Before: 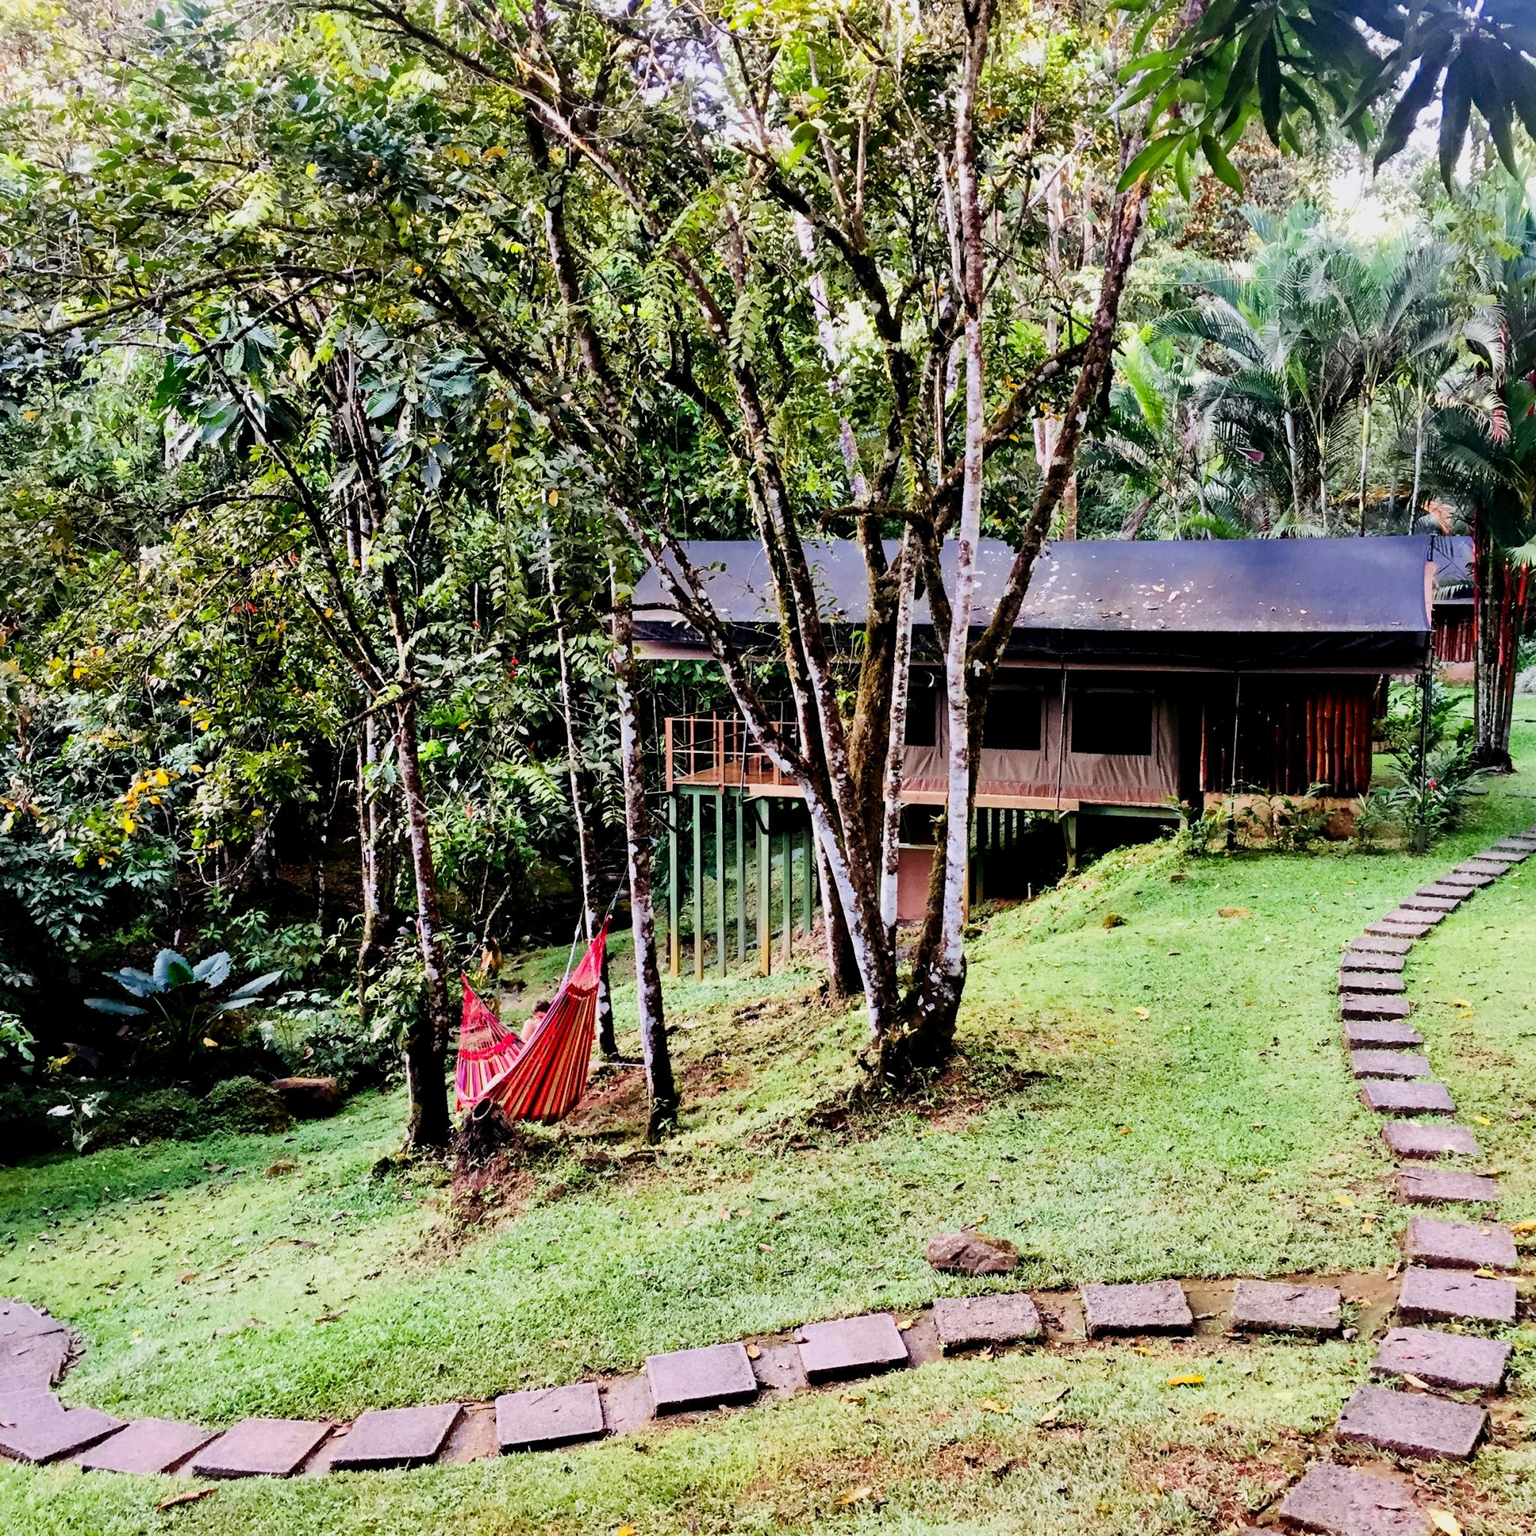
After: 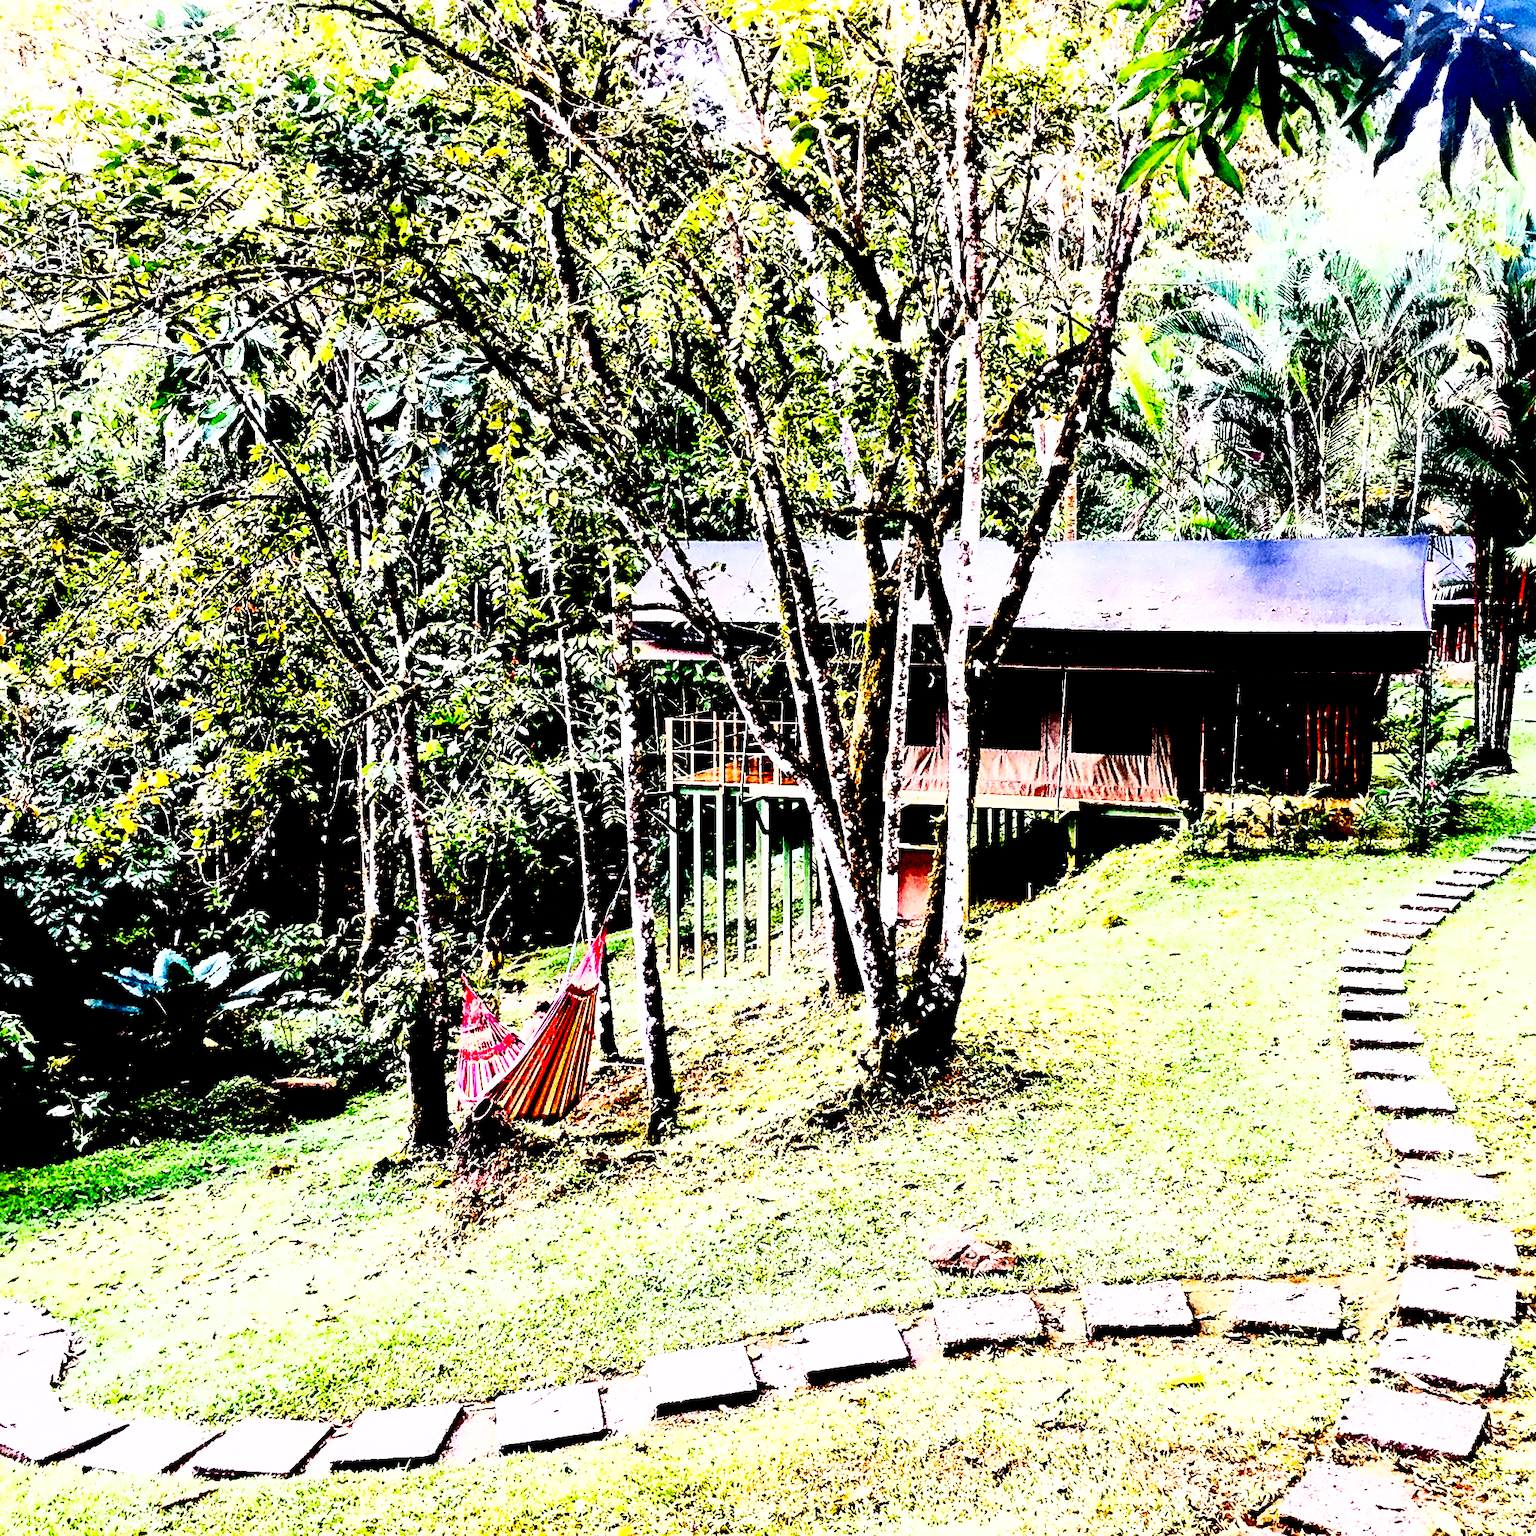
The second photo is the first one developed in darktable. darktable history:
exposure: black level correction 0.047, exposure 0.013 EV, compensate highlight preservation false
base curve: curves: ch0 [(0, 0) (0.005, 0.002) (0.15, 0.3) (0.4, 0.7) (0.75, 0.95) (1, 1)], preserve colors none
contrast brightness saturation: contrast 0.1, brightness 0.03, saturation 0.09
rgb curve: curves: ch0 [(0, 0) (0.21, 0.15) (0.24, 0.21) (0.5, 0.75) (0.75, 0.96) (0.89, 0.99) (1, 1)]; ch1 [(0, 0.02) (0.21, 0.13) (0.25, 0.2) (0.5, 0.67) (0.75, 0.9) (0.89, 0.97) (1, 1)]; ch2 [(0, 0.02) (0.21, 0.13) (0.25, 0.2) (0.5, 0.67) (0.75, 0.9) (0.89, 0.97) (1, 1)], compensate middle gray true
sharpen: radius 2.167, amount 0.381, threshold 0
